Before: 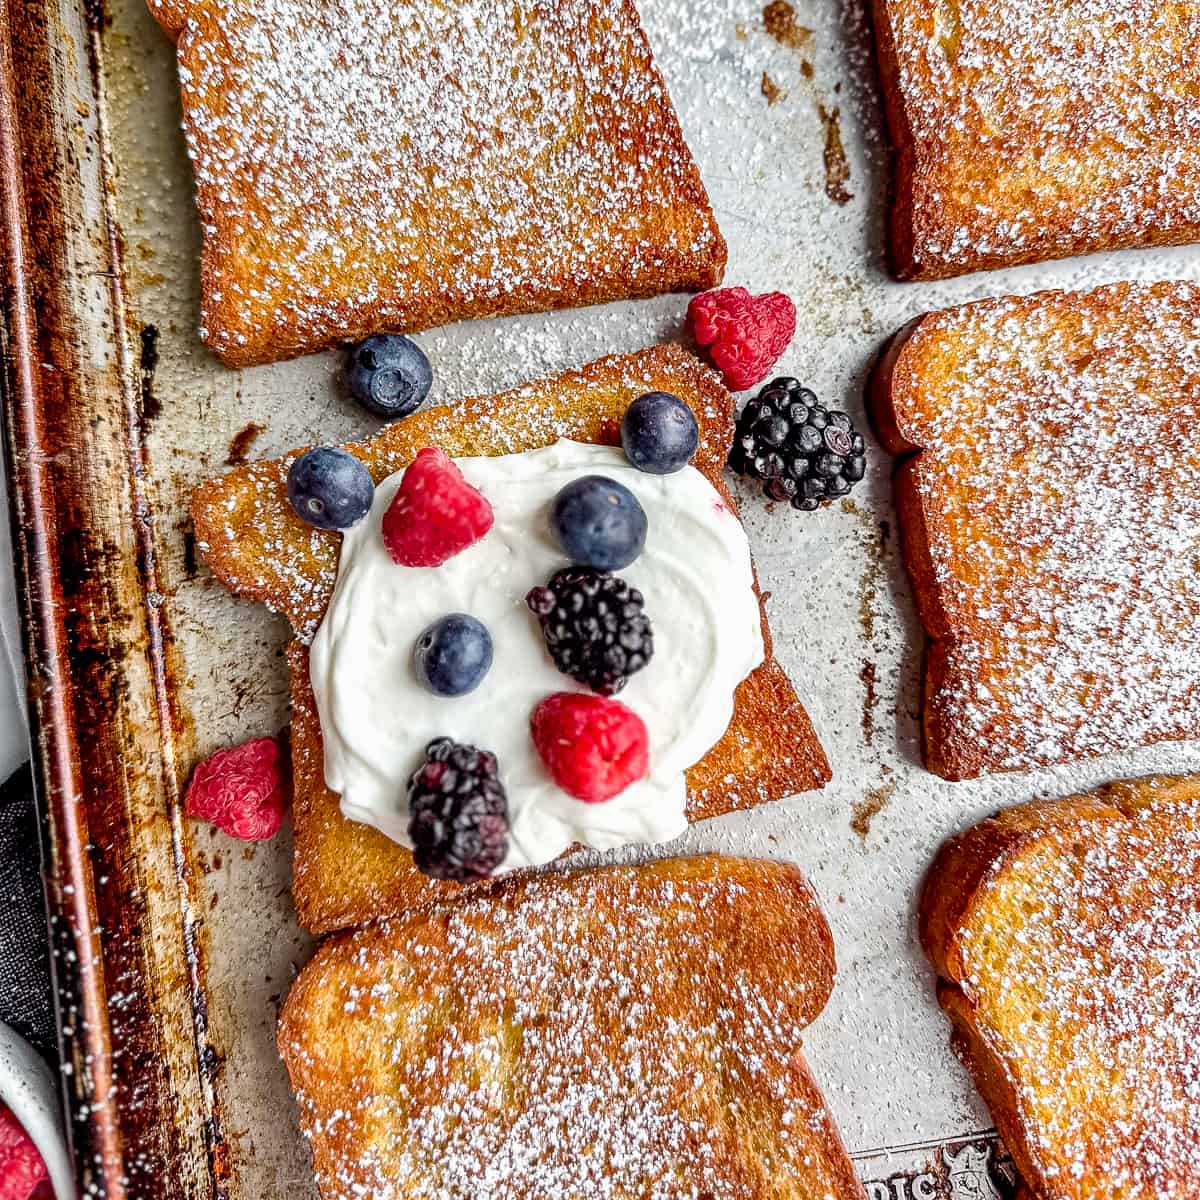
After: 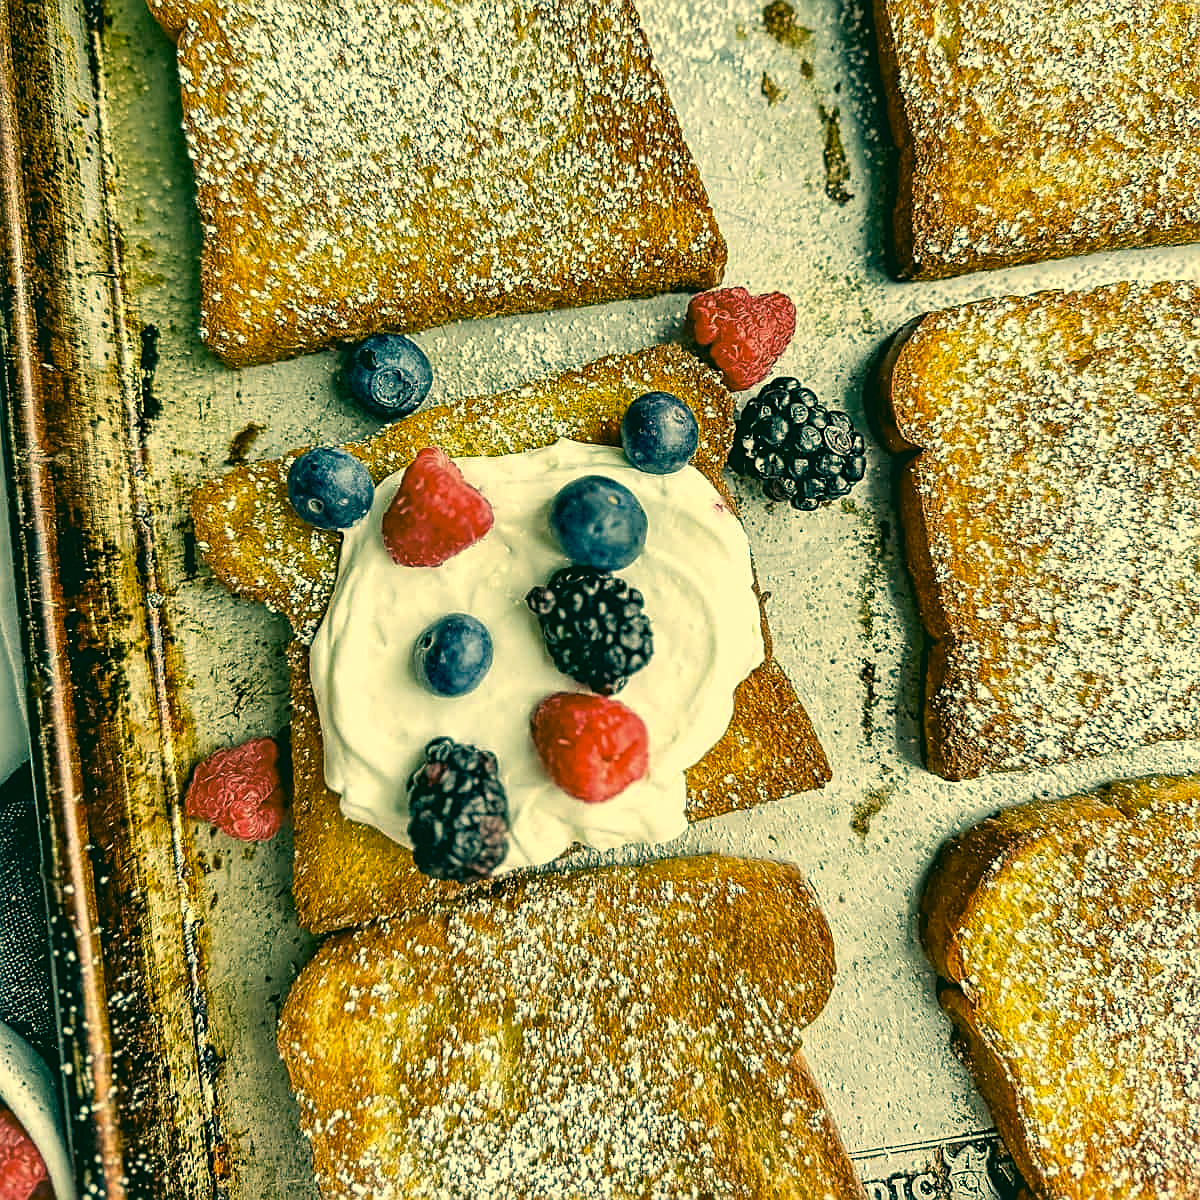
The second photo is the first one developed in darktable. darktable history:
color correction: highlights a* 1.83, highlights b* 34.02, shadows a* -36.68, shadows b* -5.48
sharpen: on, module defaults
